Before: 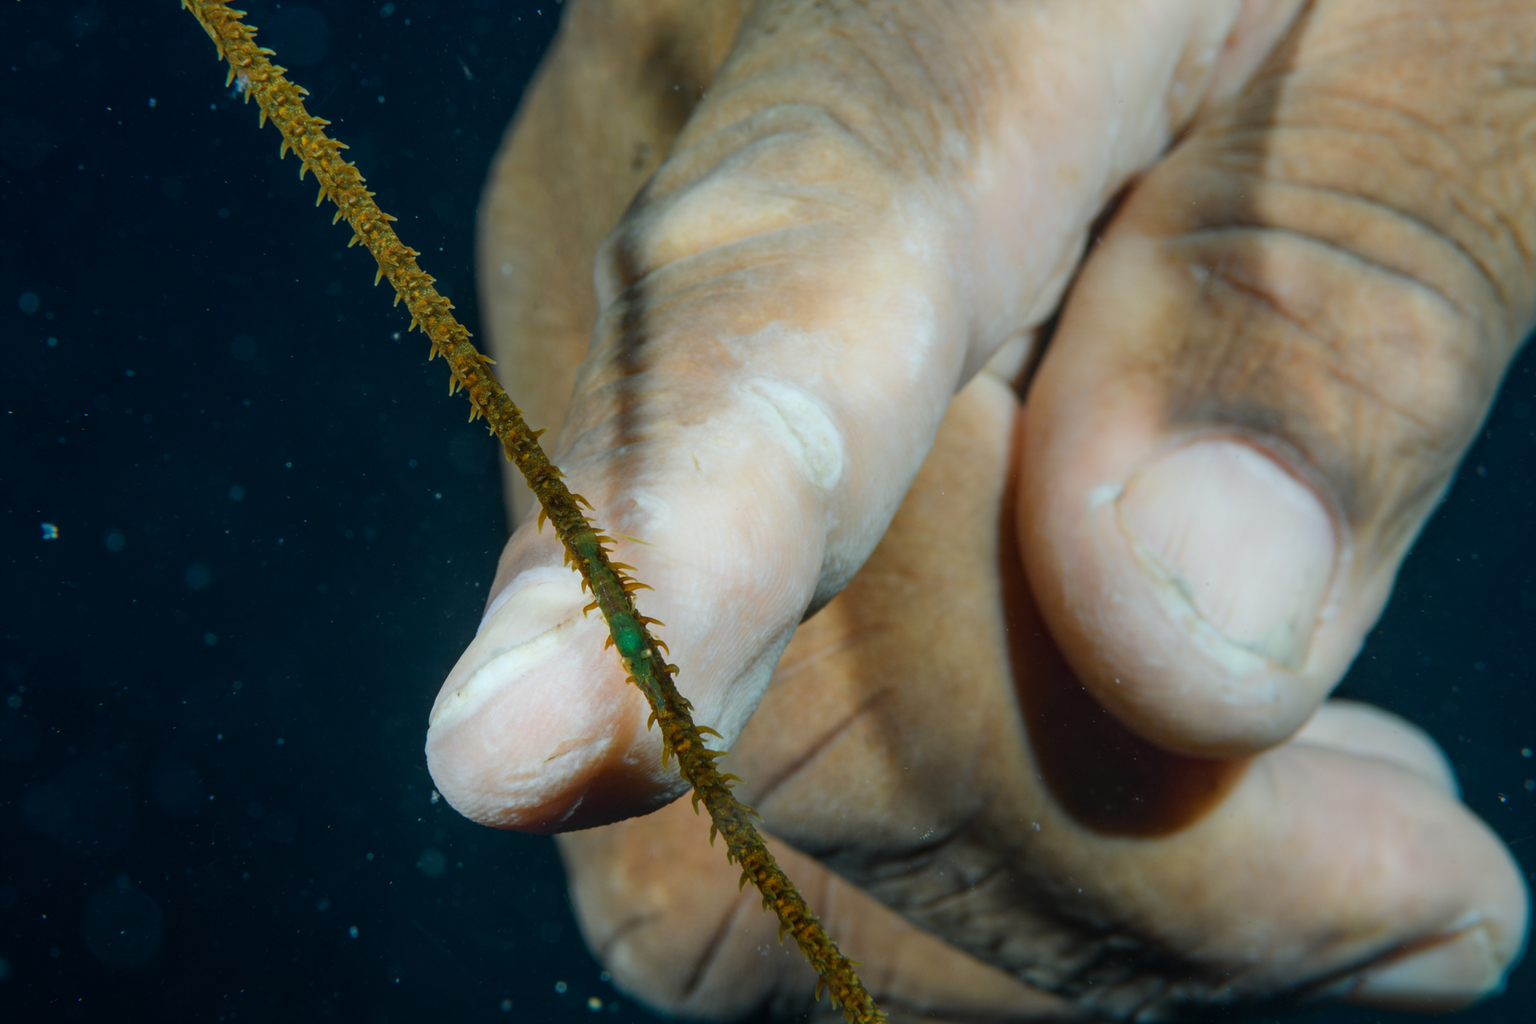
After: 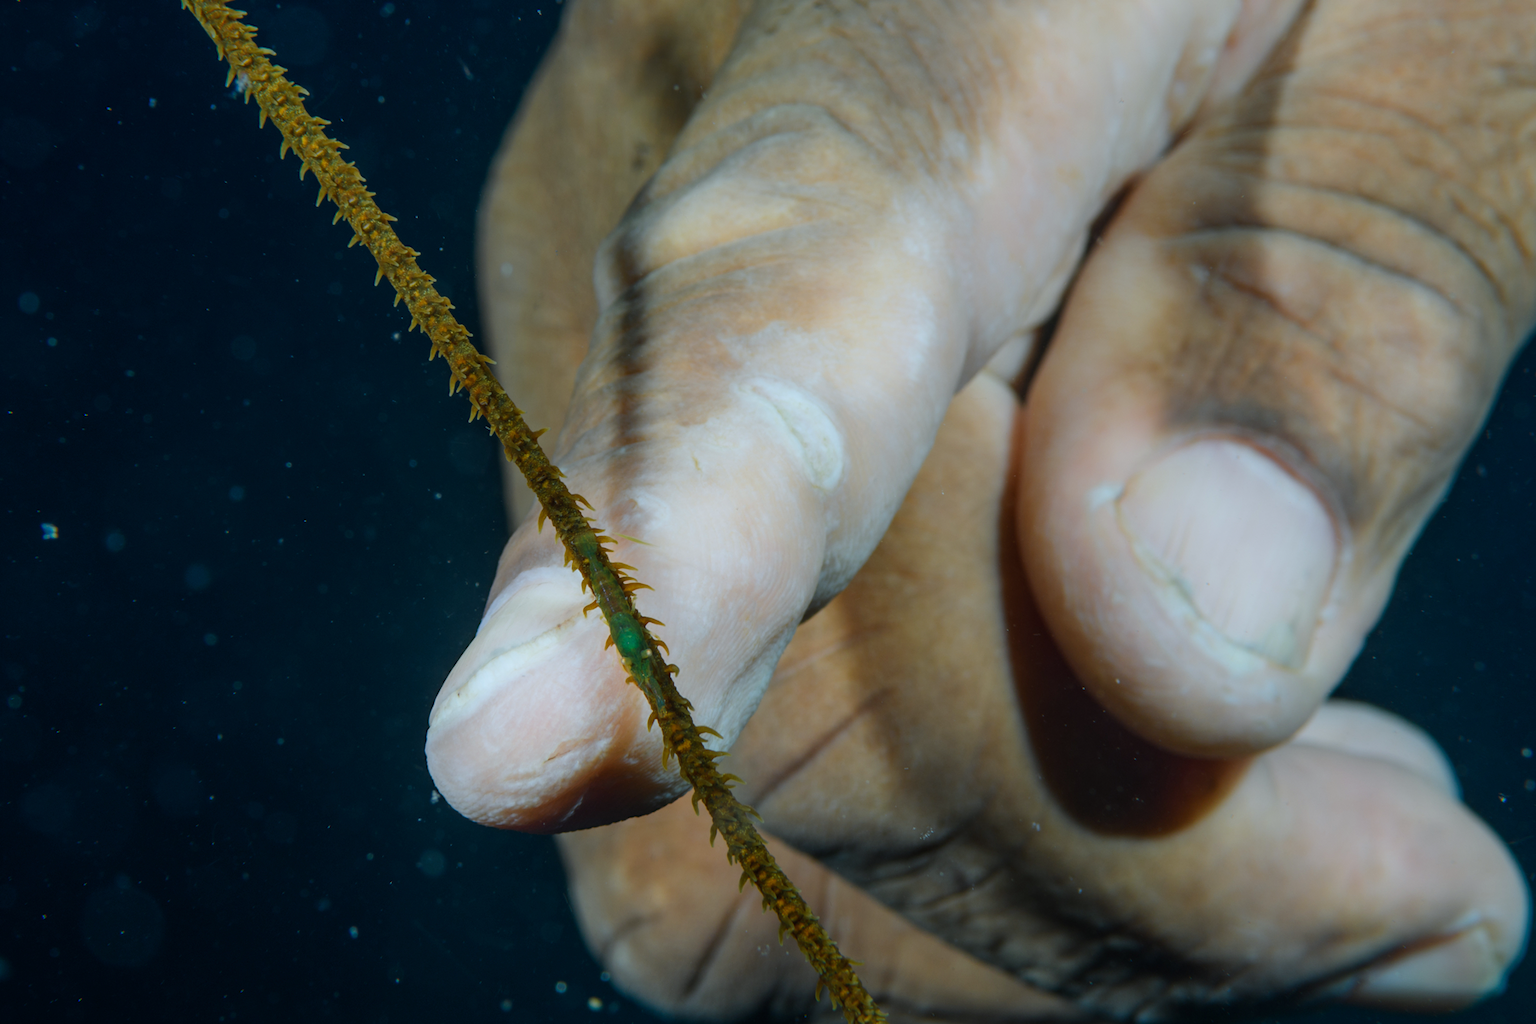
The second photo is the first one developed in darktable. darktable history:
white balance: red 0.974, blue 1.044
exposure: exposure -0.177 EV, compensate highlight preservation false
